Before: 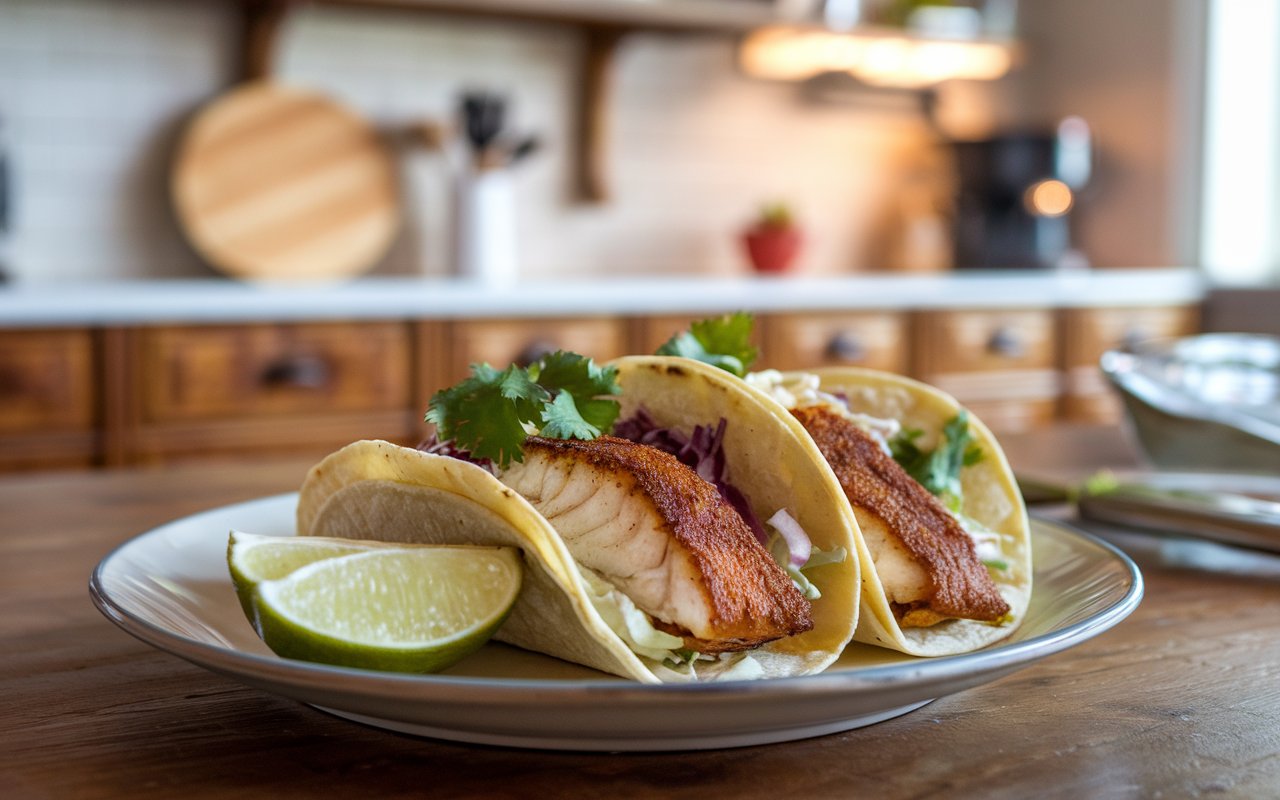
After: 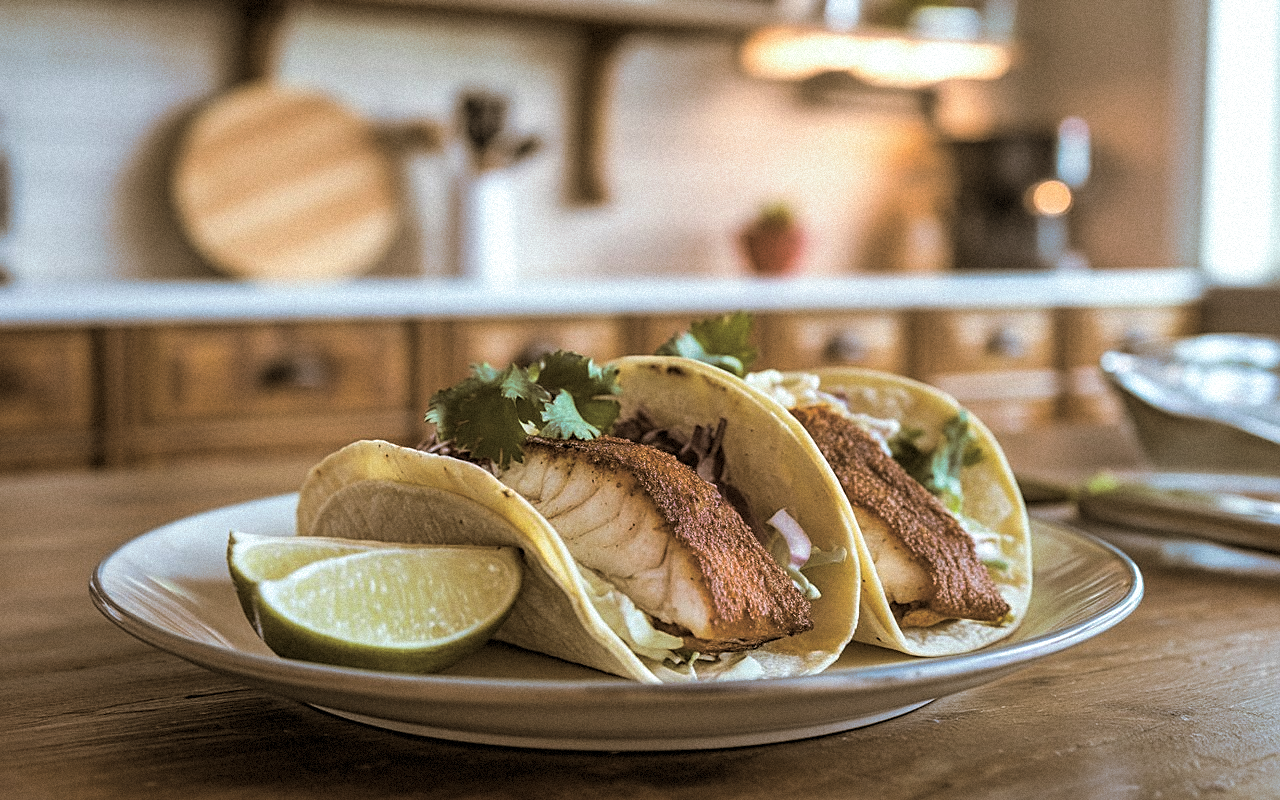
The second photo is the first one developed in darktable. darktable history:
shadows and highlights: white point adjustment 1, soften with gaussian
split-toning: shadows › hue 37.98°, highlights › hue 185.58°, balance -55.261
grain: mid-tones bias 0%
sharpen: on, module defaults
